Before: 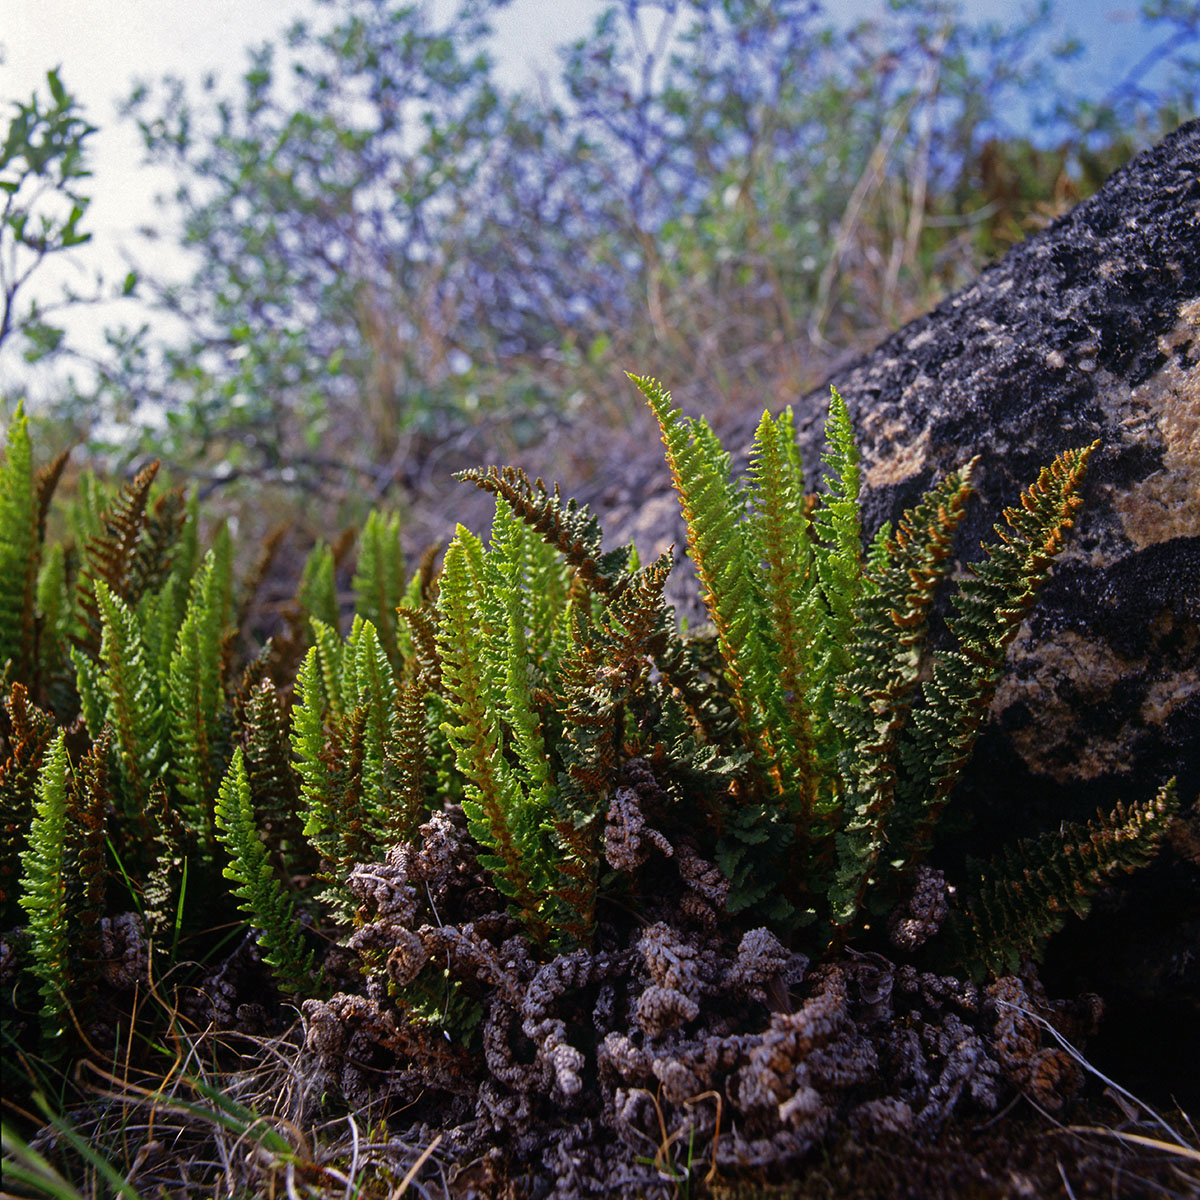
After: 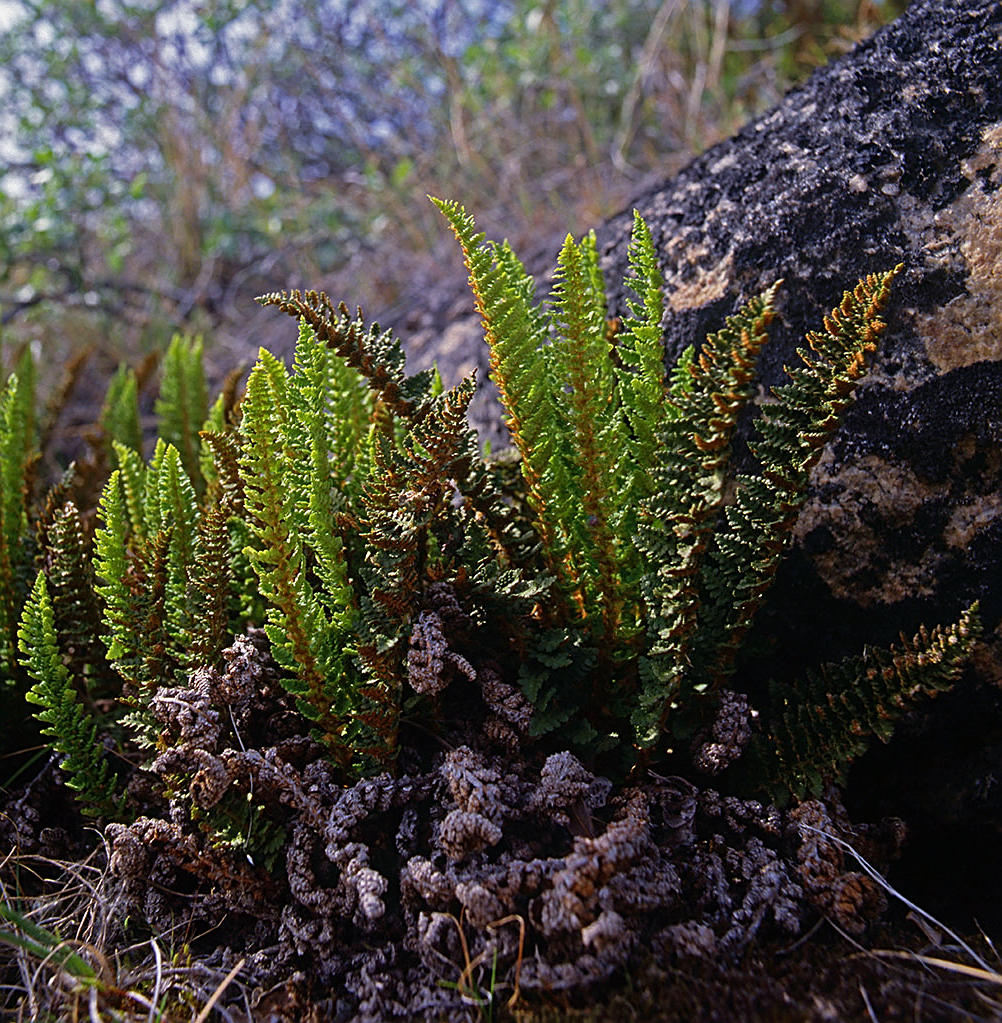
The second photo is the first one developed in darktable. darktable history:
crop: left 16.475%, top 14.742%
sharpen: on, module defaults
